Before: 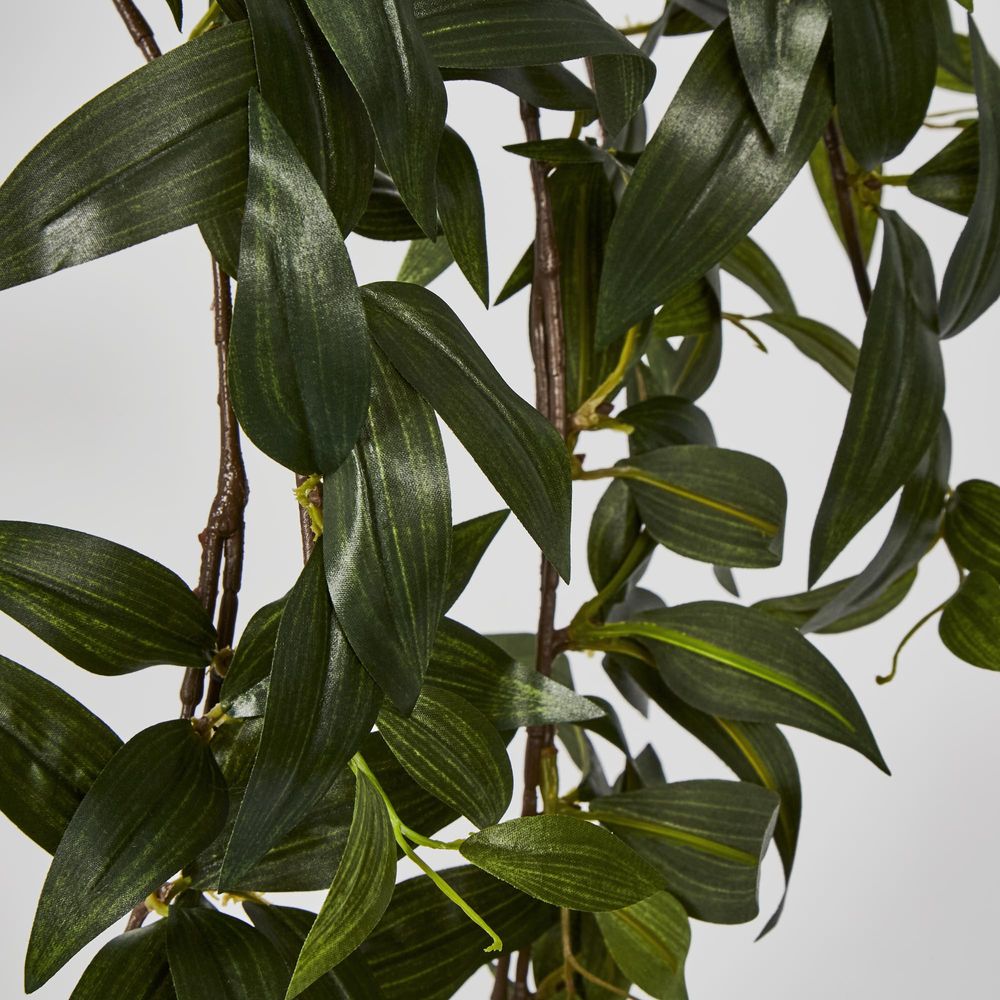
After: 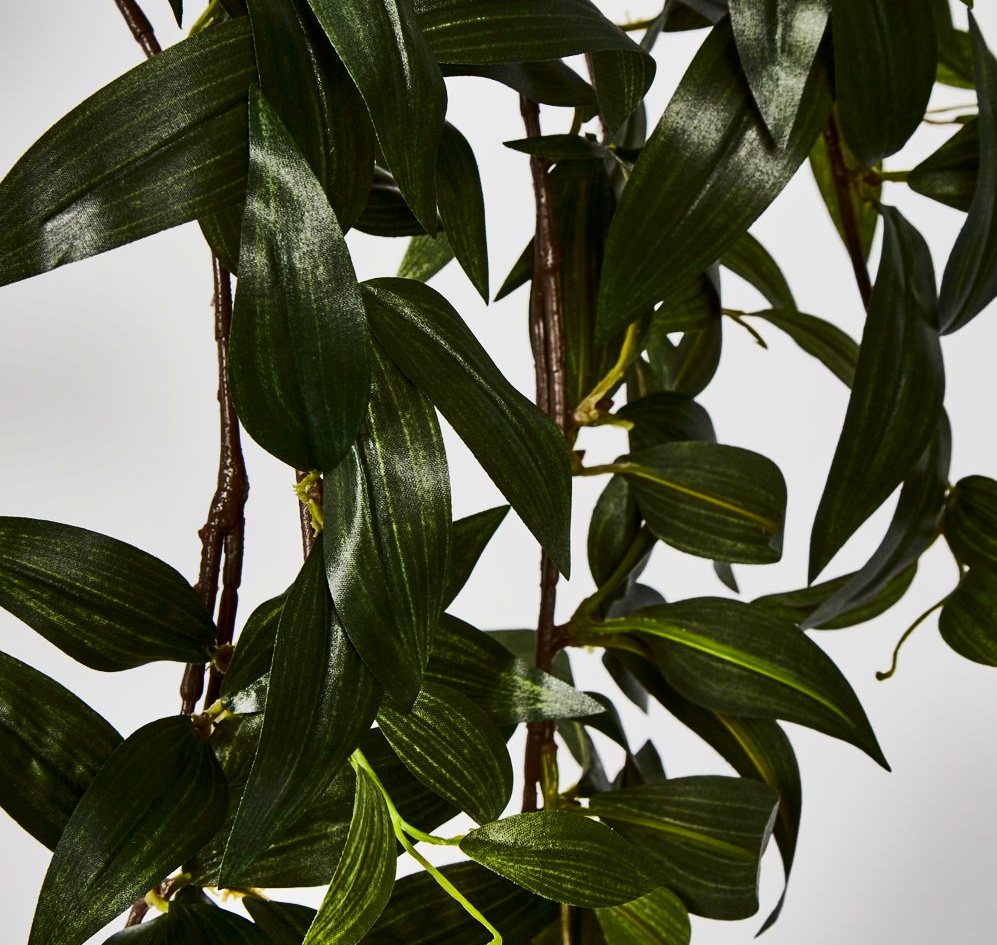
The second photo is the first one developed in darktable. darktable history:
contrast brightness saturation: contrast 0.2, brightness -0.11, saturation 0.1
crop: top 0.448%, right 0.264%, bottom 5.045%
shadows and highlights: soften with gaussian
